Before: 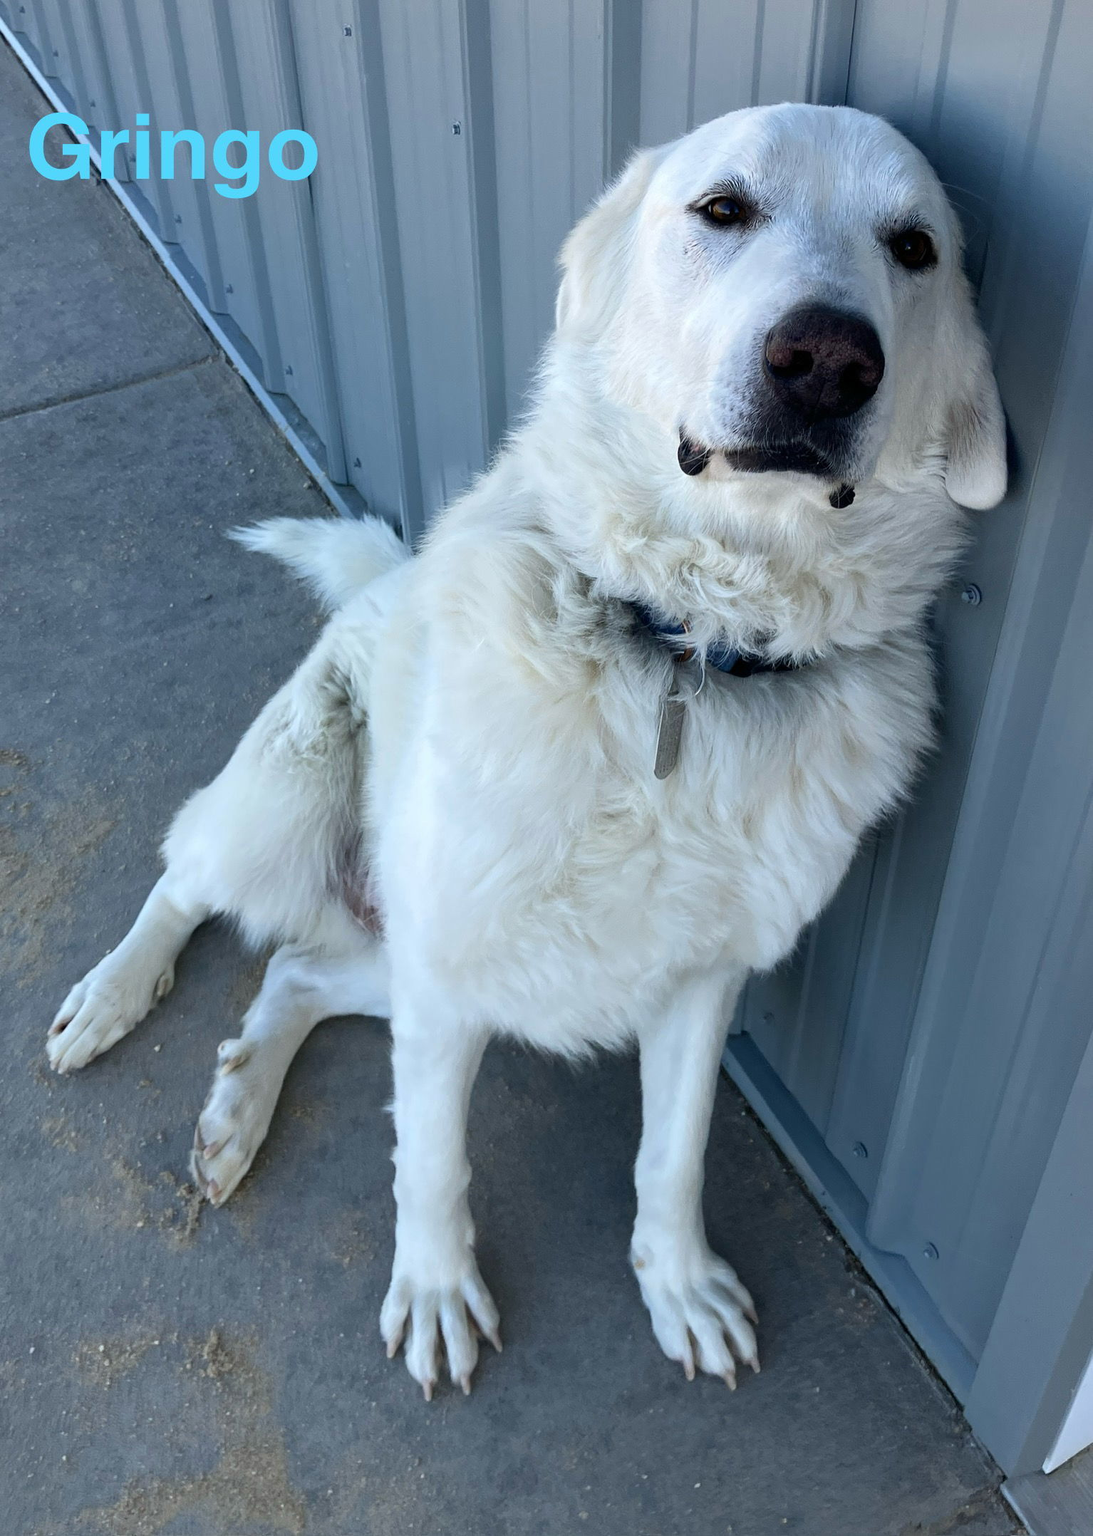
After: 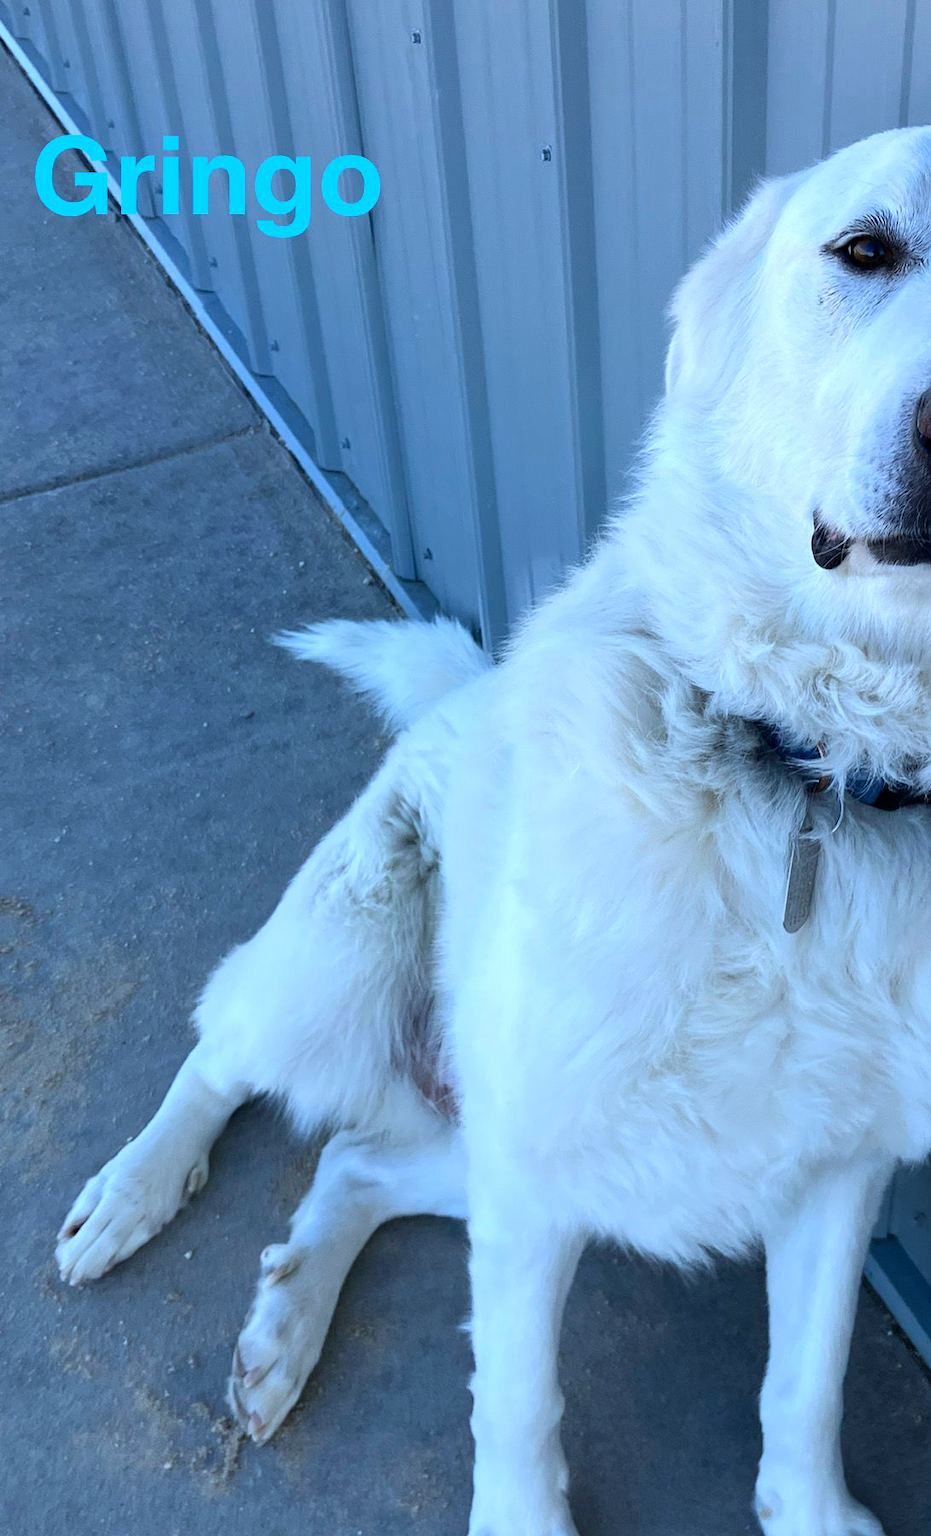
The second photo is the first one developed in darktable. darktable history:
crop: right 28.772%, bottom 16.447%
color calibration: gray › normalize channels true, illuminant custom, x 0.388, y 0.387, temperature 3835.49 K, gamut compression 0.003
